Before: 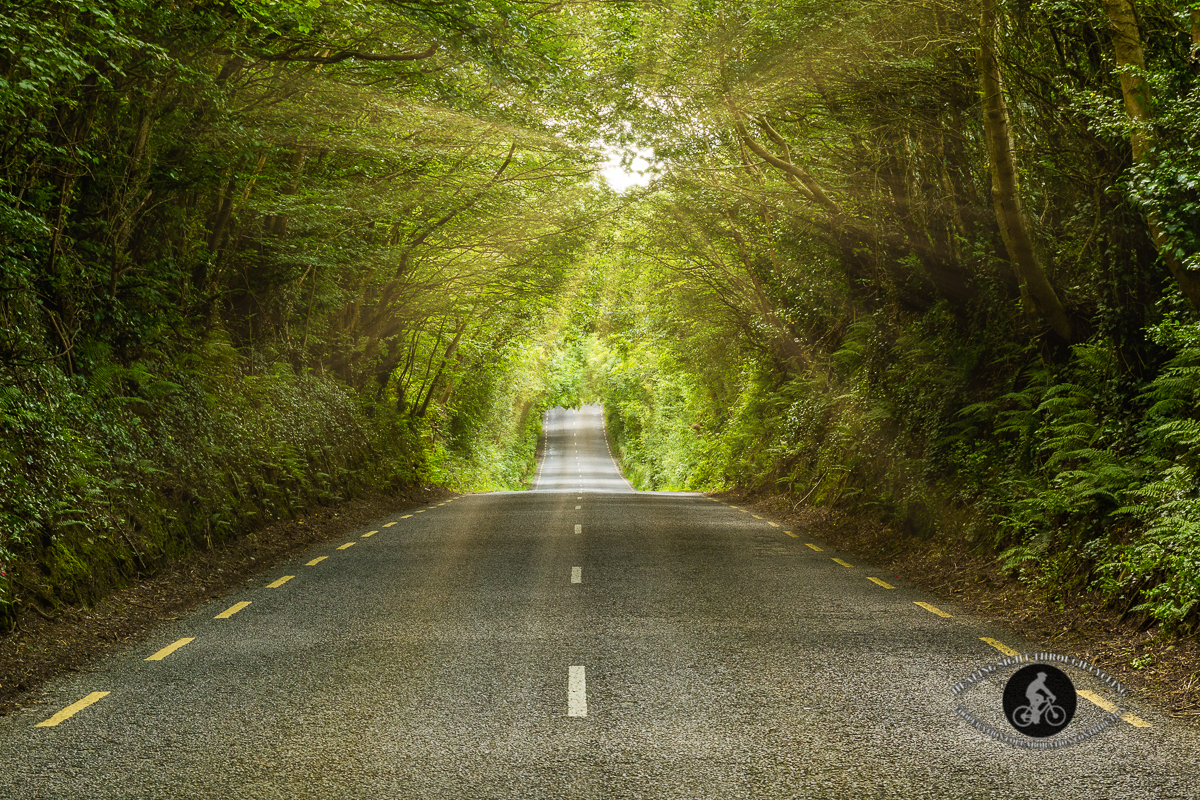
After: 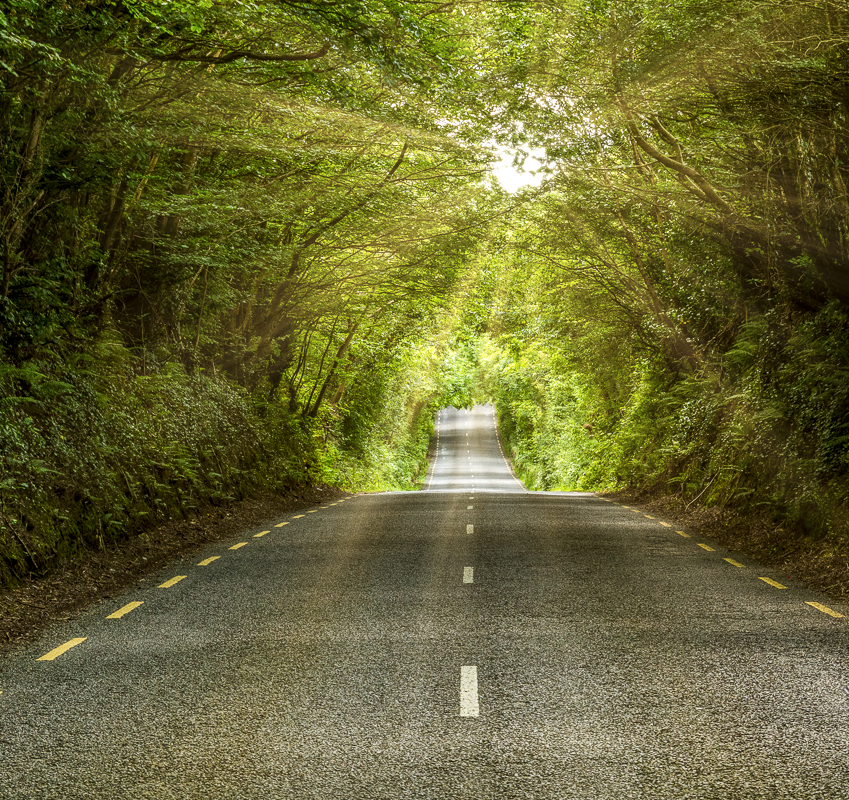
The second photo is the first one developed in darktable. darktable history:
crop and rotate: left 9.061%, right 20.142%
local contrast: detail 130%
